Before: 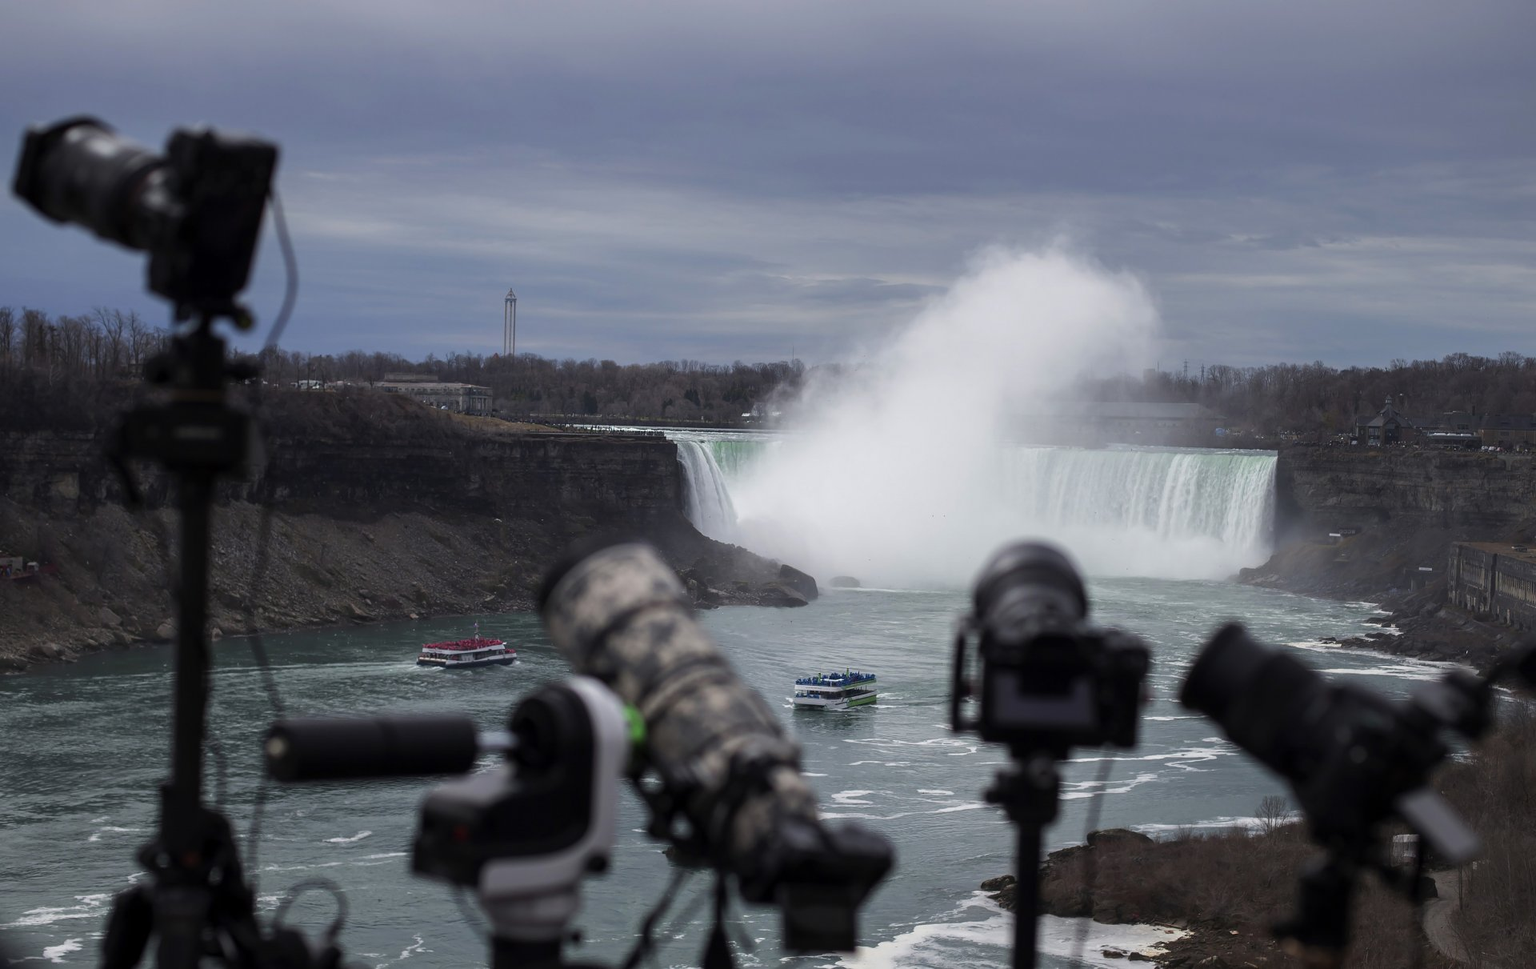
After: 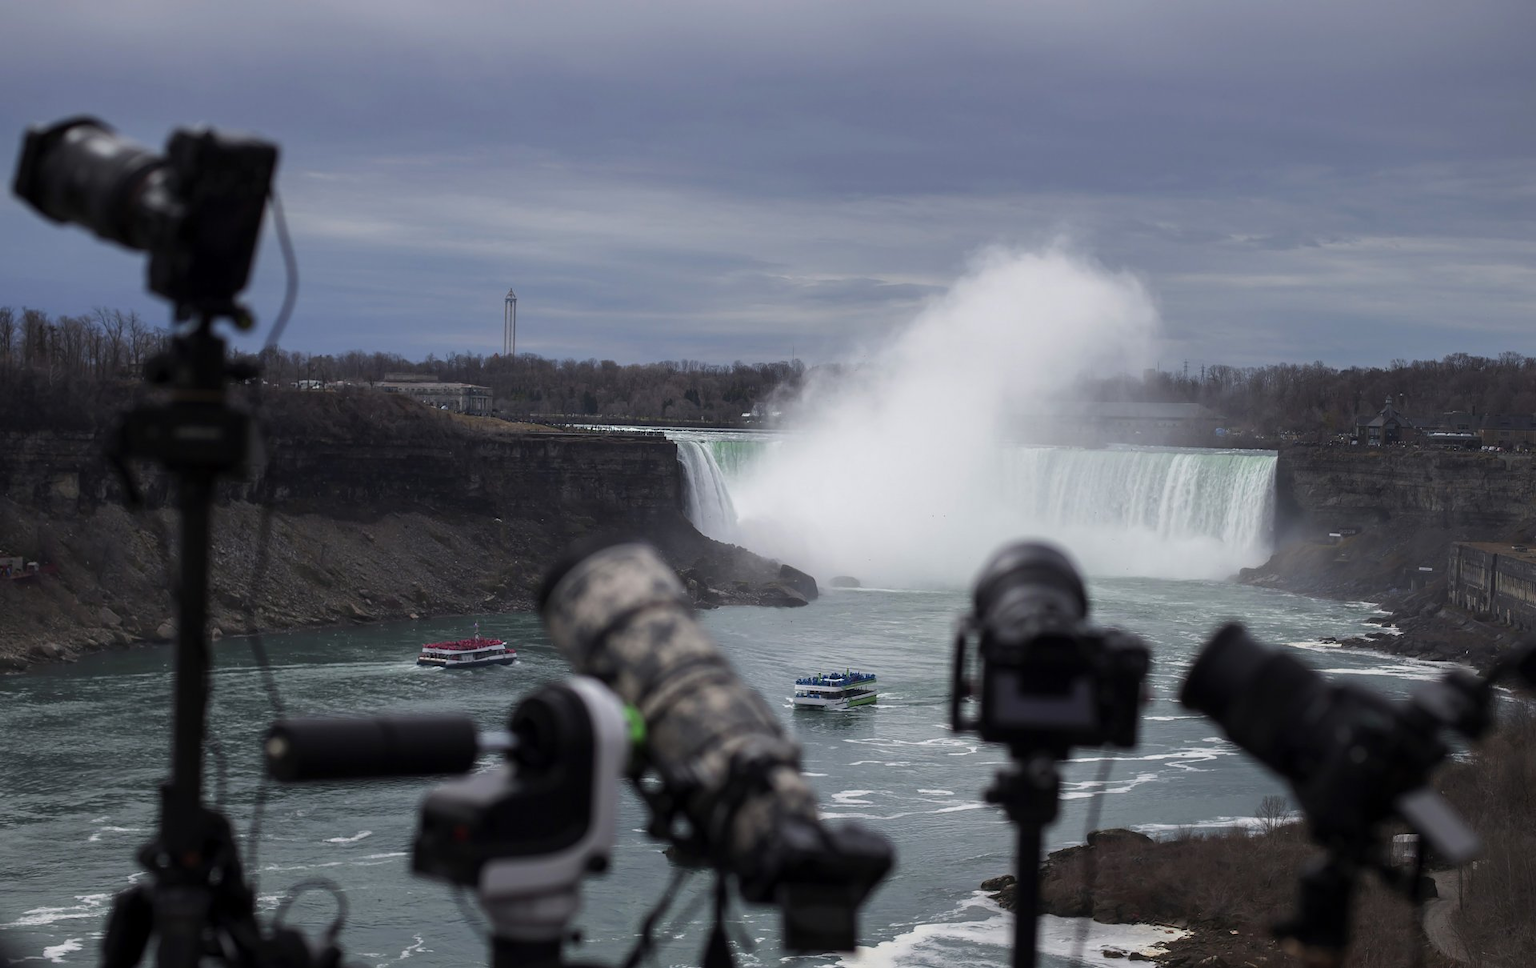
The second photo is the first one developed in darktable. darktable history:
color calibration: illuminant same as pipeline (D50), x 0.346, y 0.359, temperature 4979.73 K
